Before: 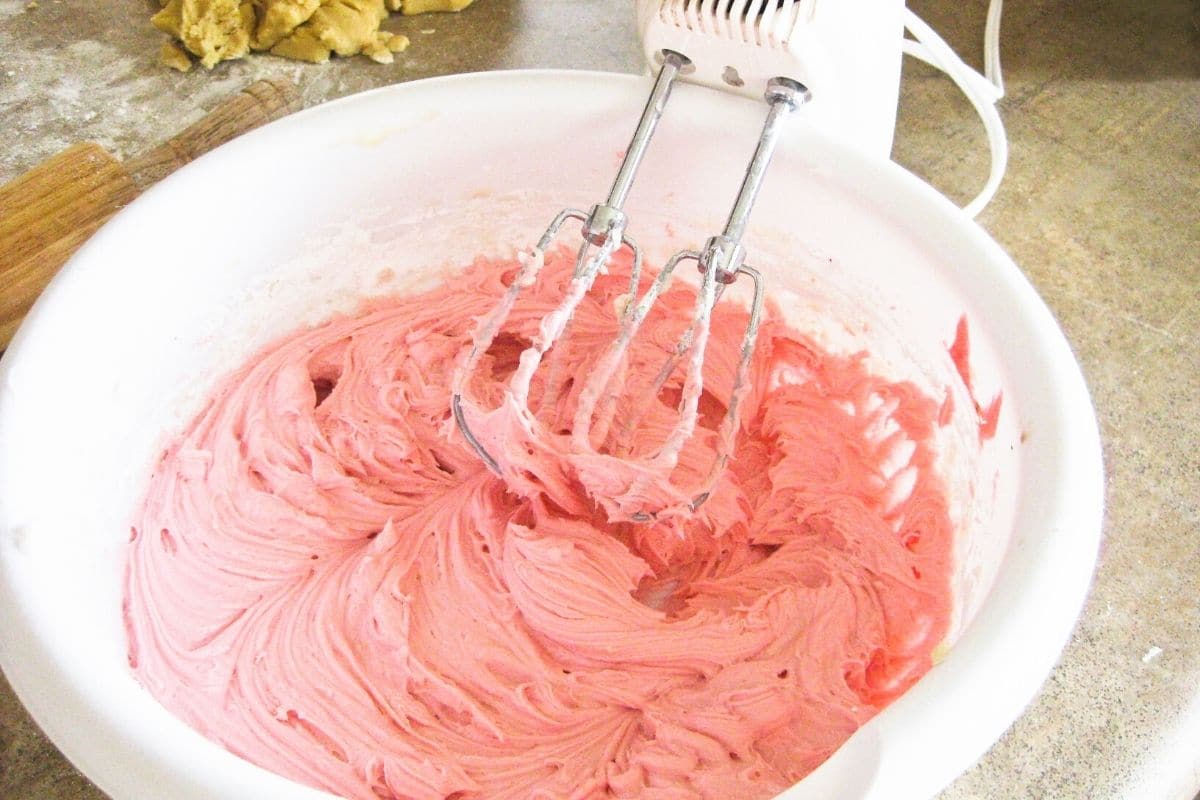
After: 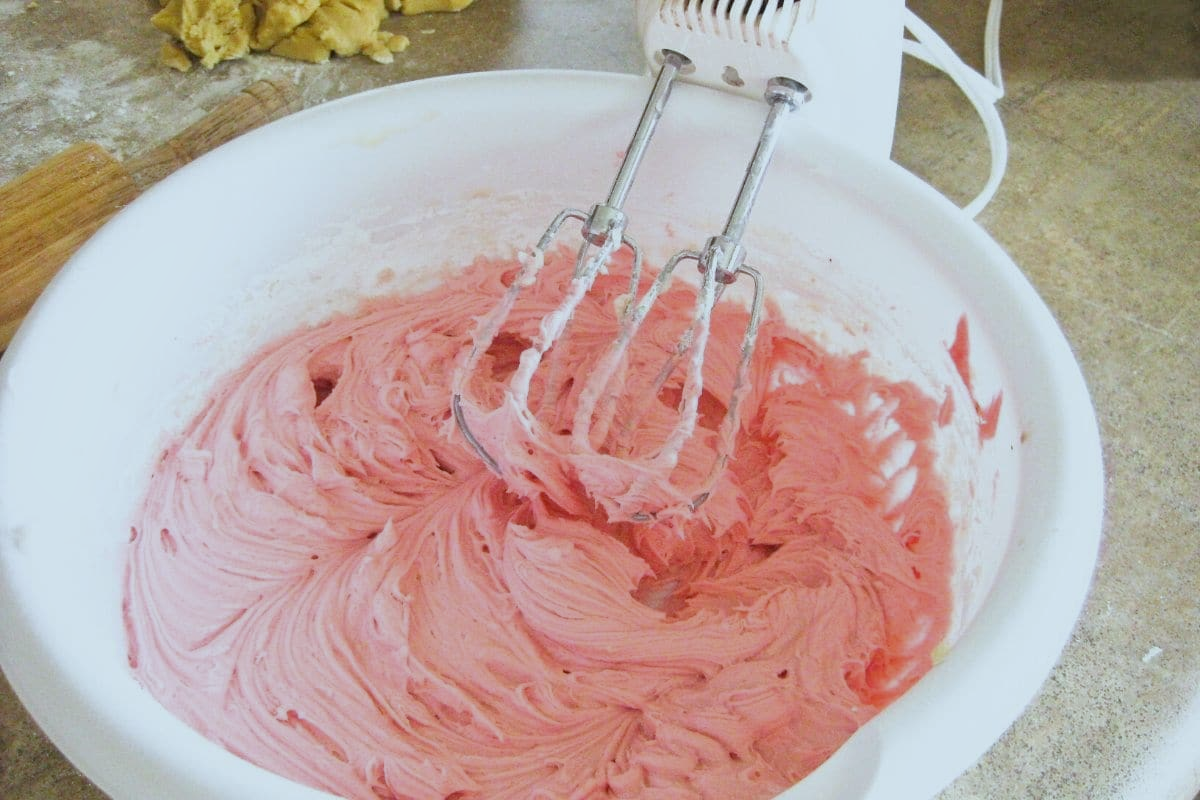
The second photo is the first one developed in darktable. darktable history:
tone equalizer: -8 EV 0.25 EV, -7 EV 0.417 EV, -6 EV 0.417 EV, -5 EV 0.25 EV, -3 EV -0.25 EV, -2 EV -0.417 EV, -1 EV -0.417 EV, +0 EV -0.25 EV, edges refinement/feathering 500, mask exposure compensation -1.57 EV, preserve details guided filter
white balance: red 0.925, blue 1.046
